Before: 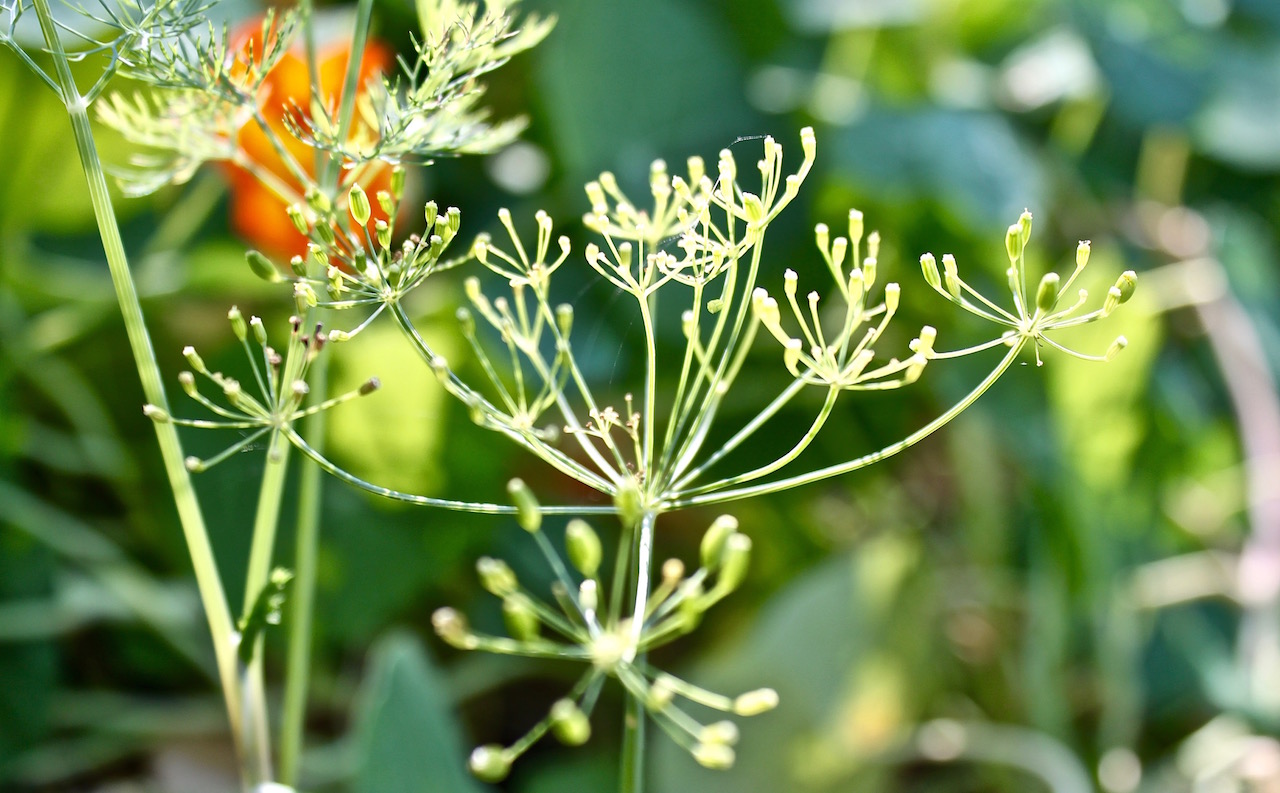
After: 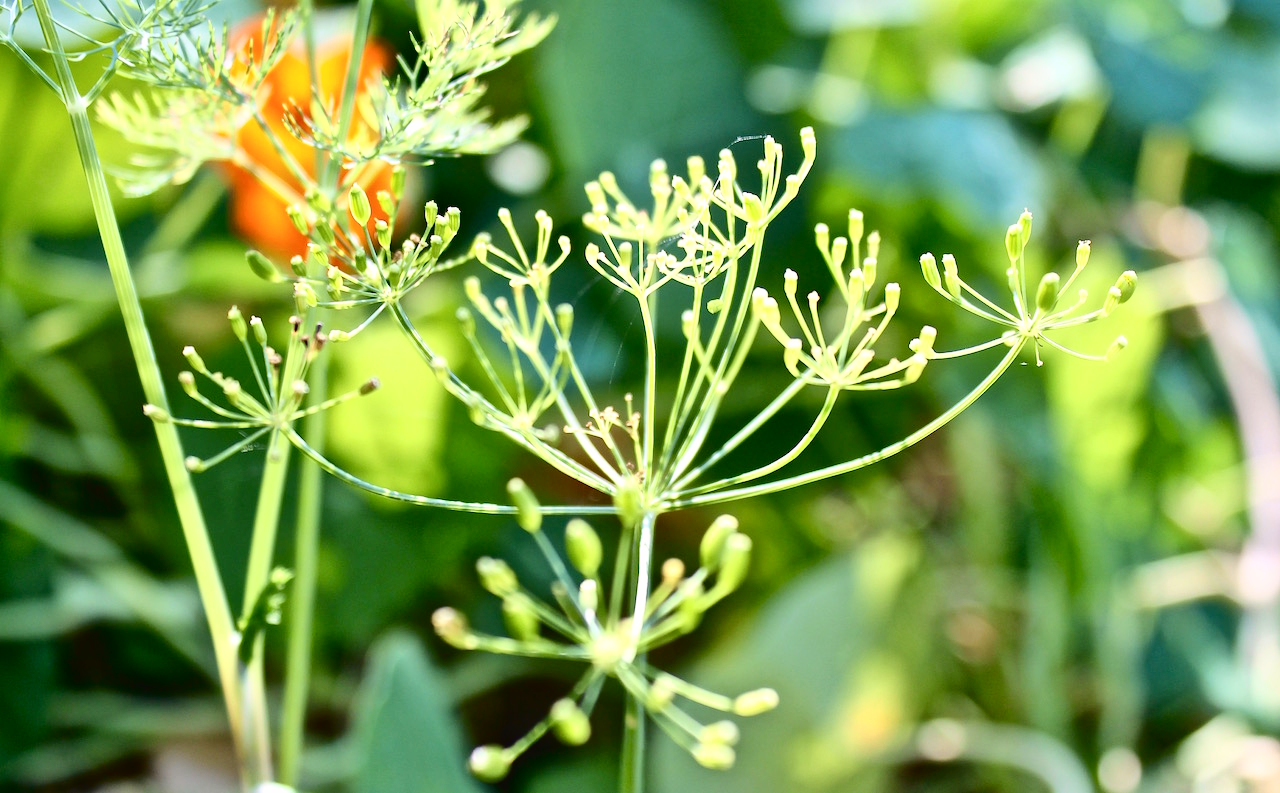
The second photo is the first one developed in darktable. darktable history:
tone curve: curves: ch0 [(0, 0.023) (0.087, 0.065) (0.184, 0.168) (0.45, 0.54) (0.57, 0.683) (0.722, 0.825) (0.877, 0.948) (1, 1)]; ch1 [(0, 0) (0.388, 0.369) (0.45, 0.43) (0.505, 0.509) (0.534, 0.528) (0.657, 0.655) (1, 1)]; ch2 [(0, 0) (0.314, 0.223) (0.427, 0.405) (0.5, 0.5) (0.55, 0.566) (0.625, 0.657) (1, 1)], color space Lab, independent channels, preserve colors none
